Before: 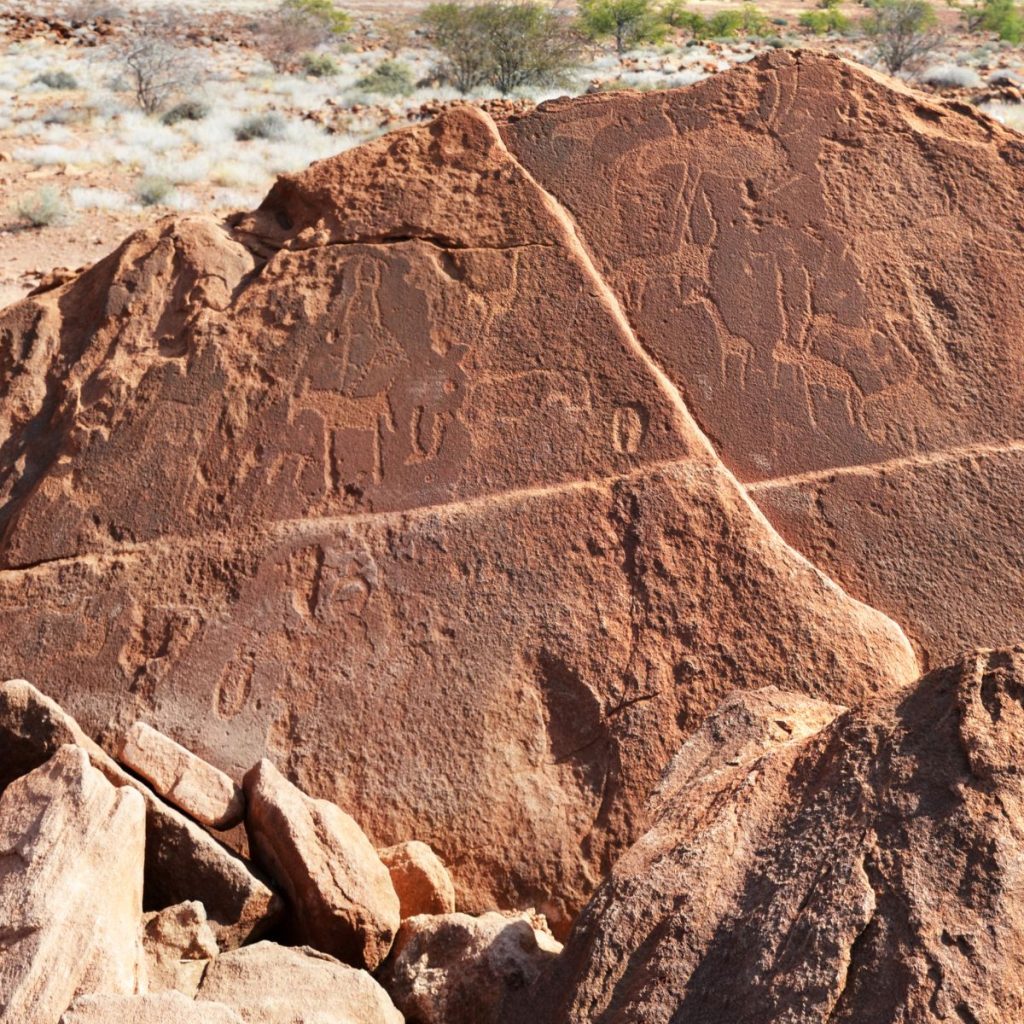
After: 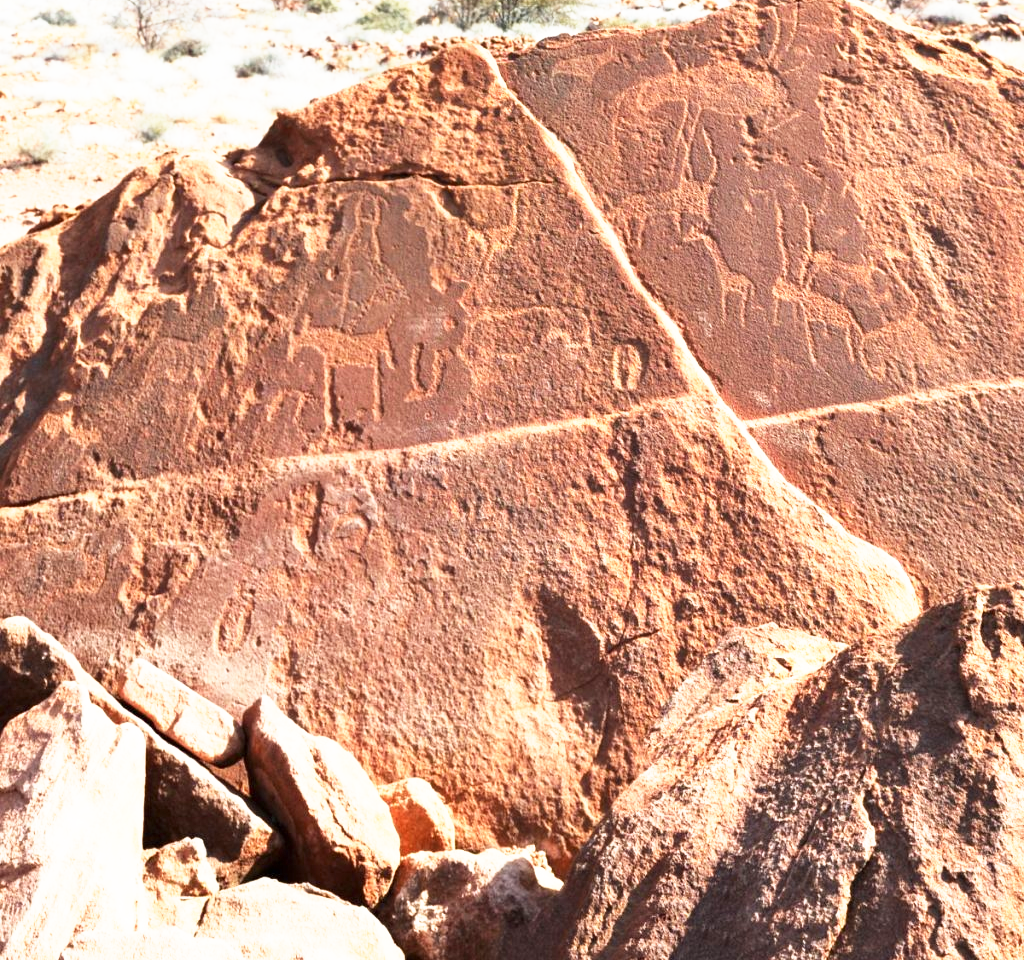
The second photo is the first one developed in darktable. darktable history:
base curve: curves: ch0 [(0, 0) (0.495, 0.917) (1, 1)], preserve colors none
crop and rotate: top 6.25%
